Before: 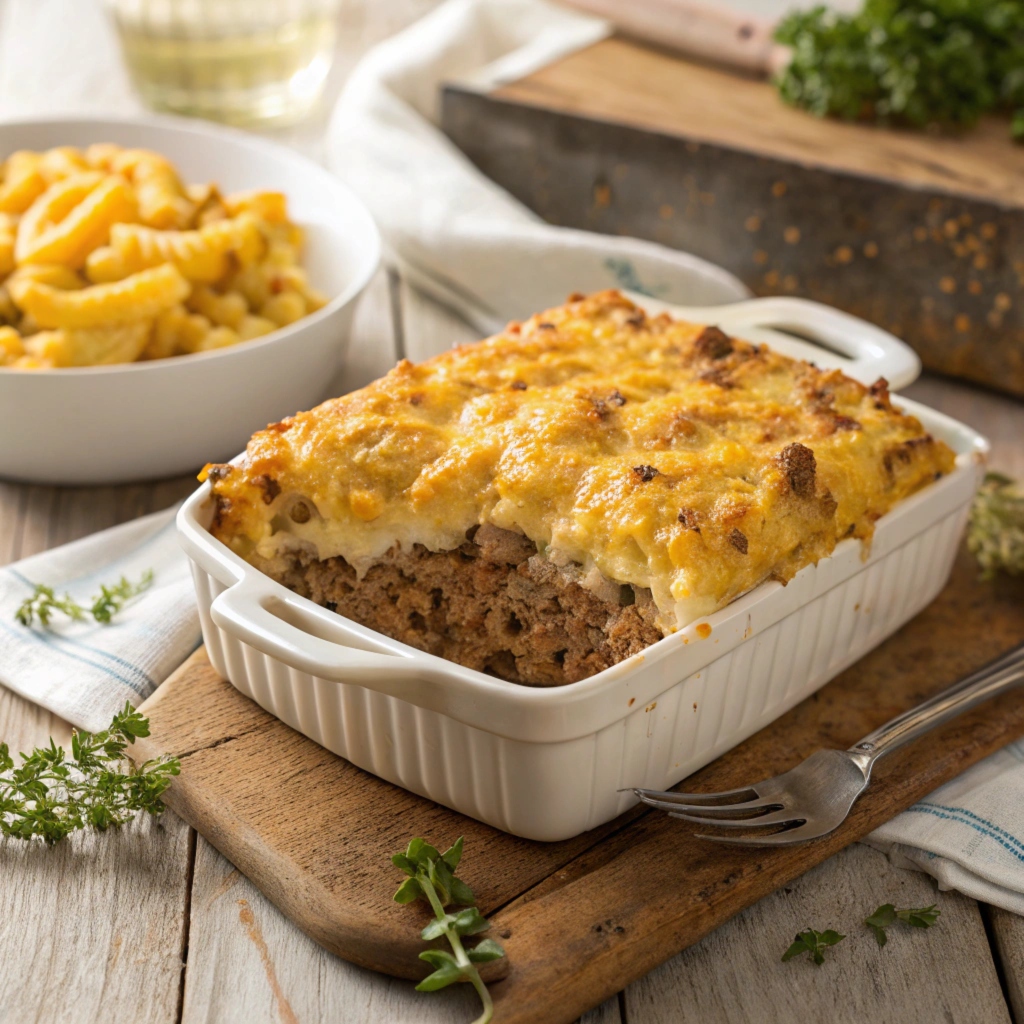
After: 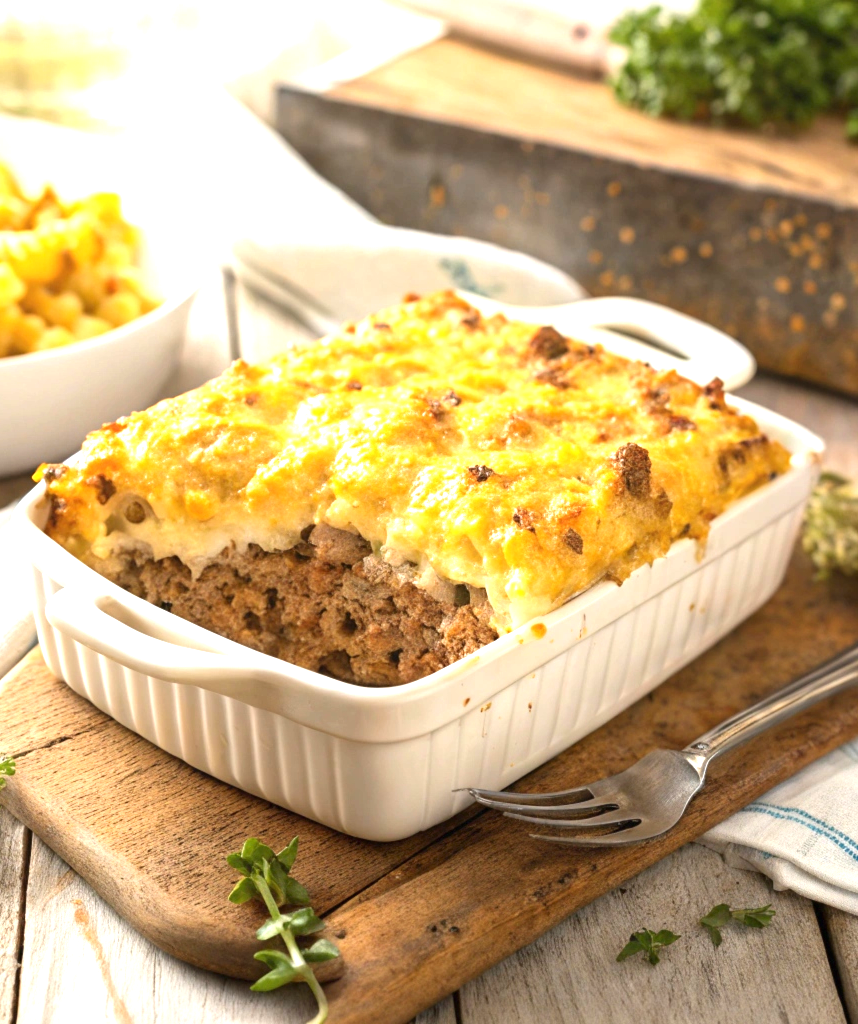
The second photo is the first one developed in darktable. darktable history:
exposure: black level correction 0, exposure 1.2 EV, compensate exposure bias true, compensate highlight preservation false
crop: left 16.145%
tone equalizer: on, module defaults
